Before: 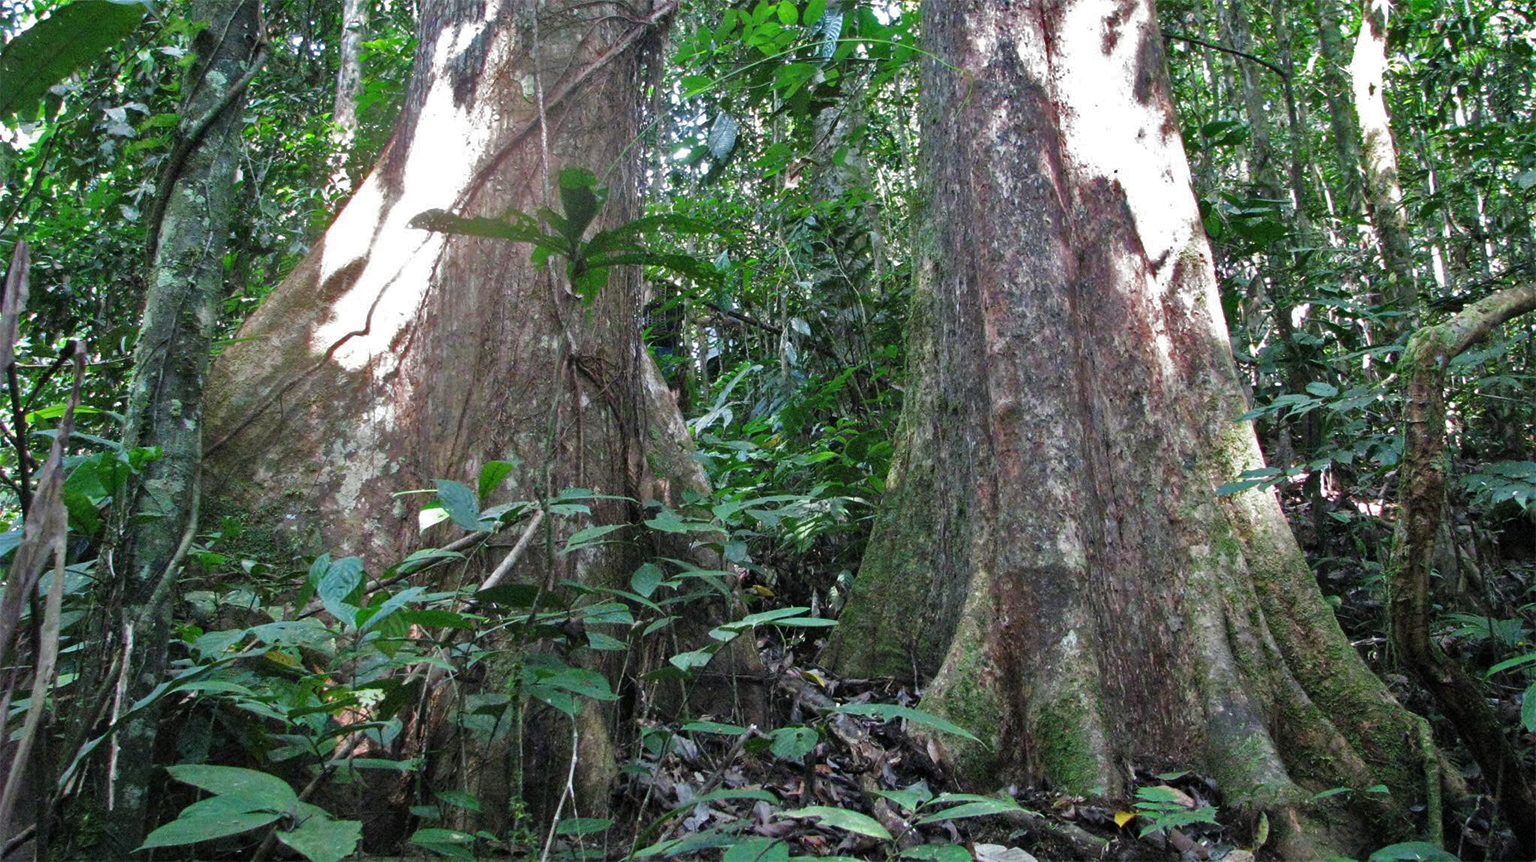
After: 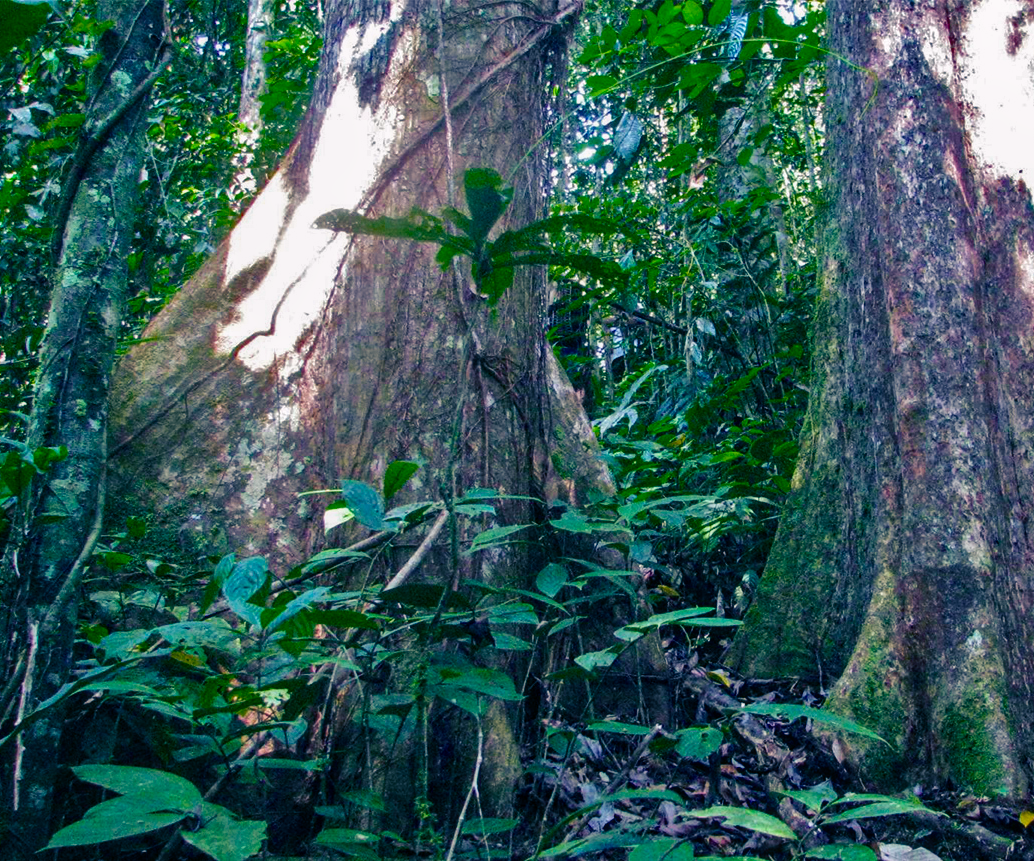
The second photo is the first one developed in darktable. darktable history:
crop and rotate: left 6.218%, right 26.44%
local contrast: detail 110%
velvia: on, module defaults
color balance rgb: shadows lift › luminance -40.768%, shadows lift › chroma 13.901%, shadows lift › hue 257.82°, highlights gain › chroma 0.232%, highlights gain › hue 331.83°, linear chroma grading › global chroma 9.811%, perceptual saturation grading › global saturation 19.855%, global vibrance 10.06%, saturation formula JzAzBz (2021)
